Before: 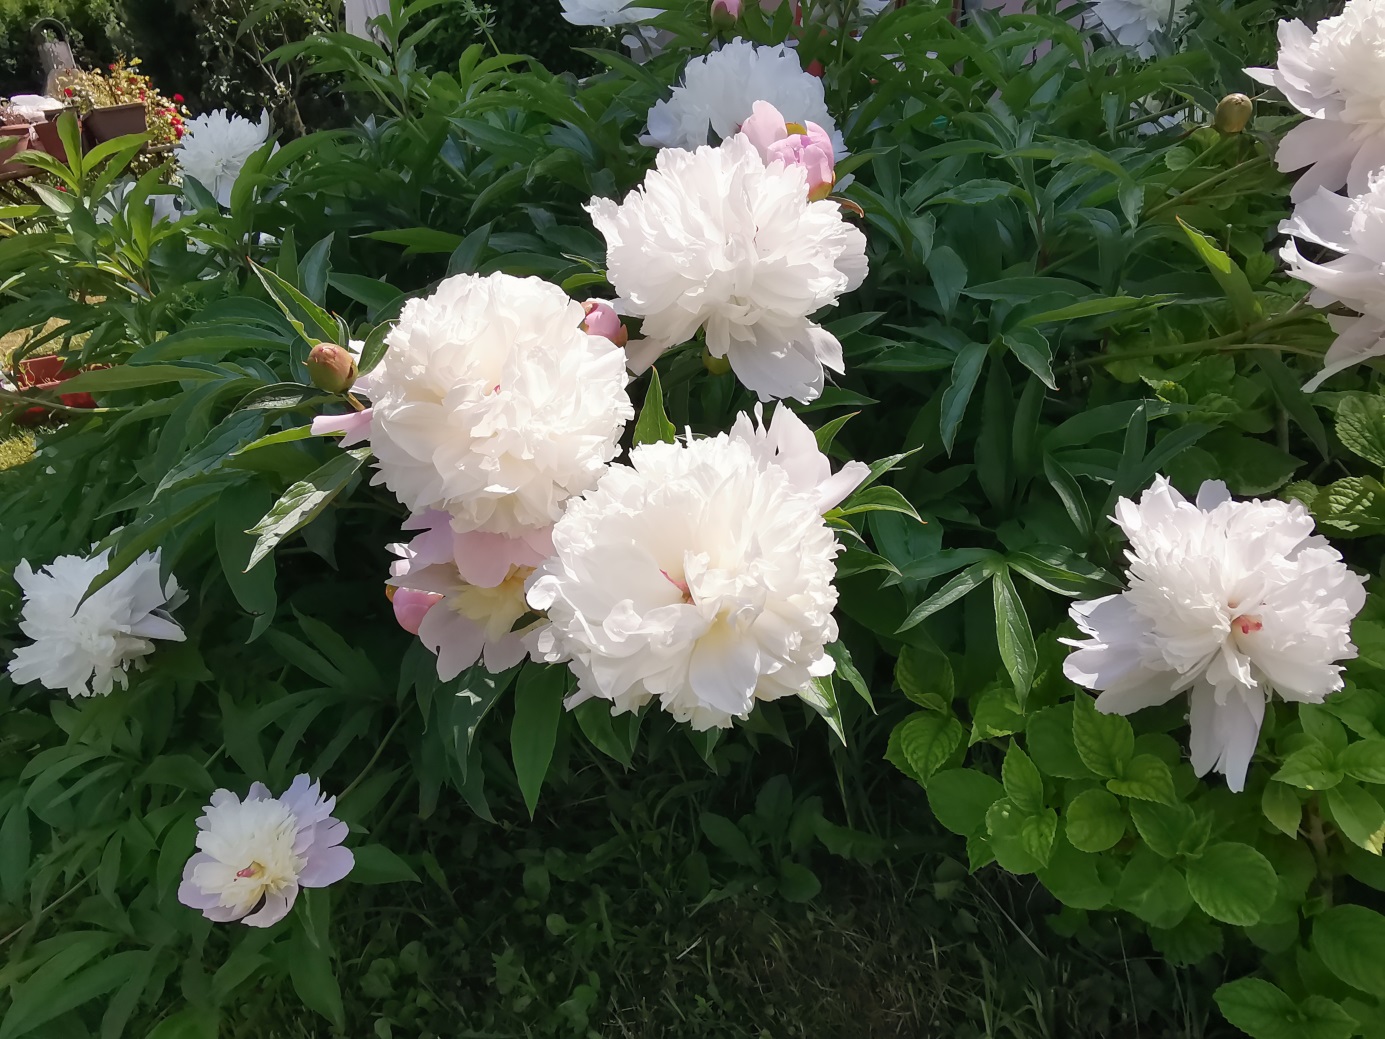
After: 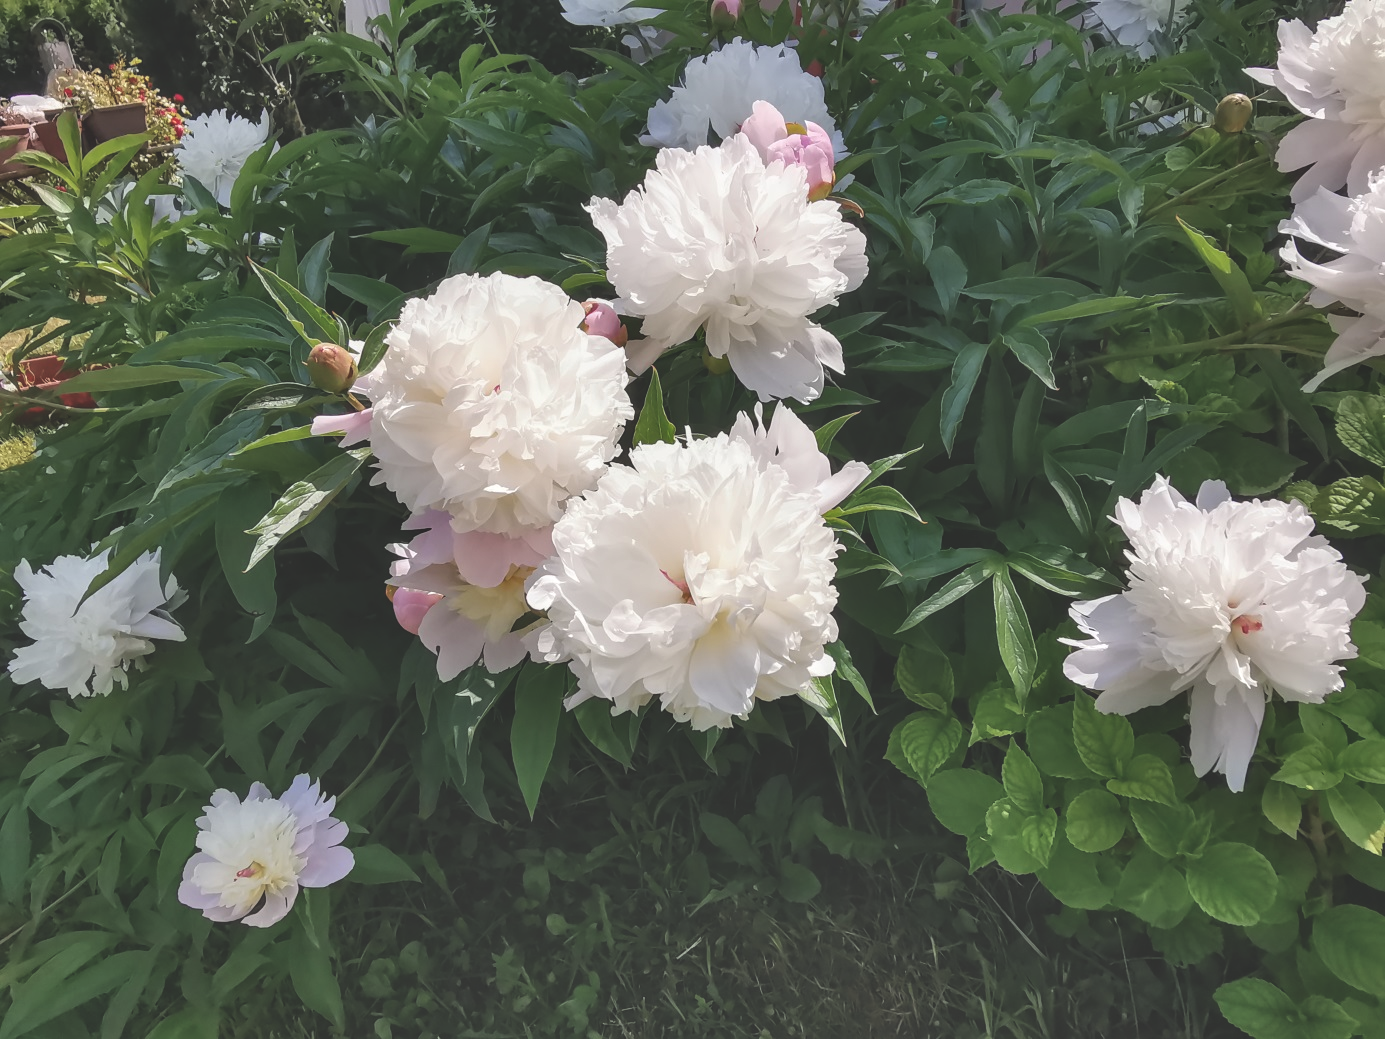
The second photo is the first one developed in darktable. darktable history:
local contrast: on, module defaults
shadows and highlights: soften with gaussian
exposure: black level correction -0.025, exposure -0.12 EV, compensate exposure bias true, compensate highlight preservation false
